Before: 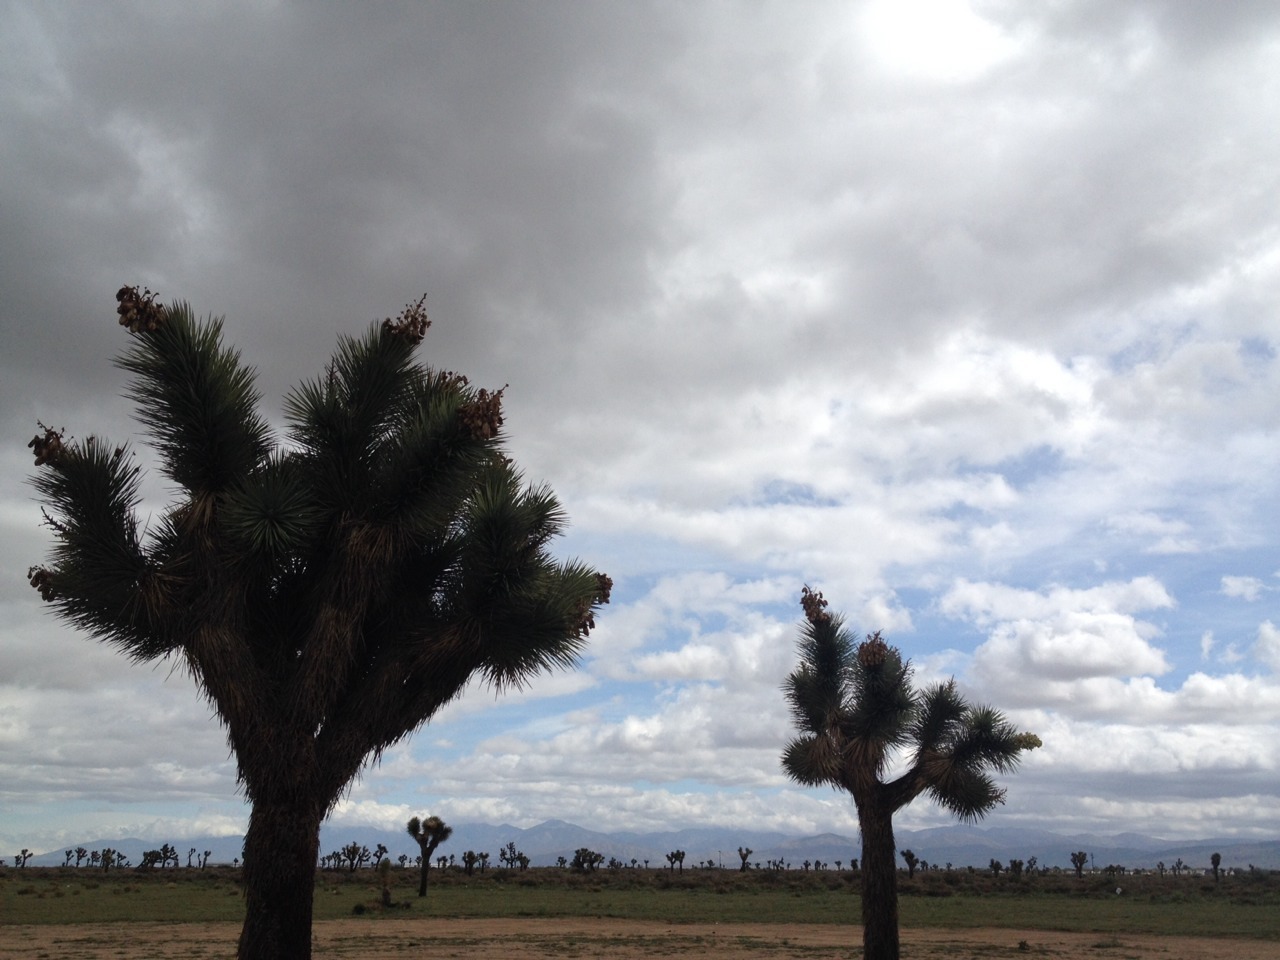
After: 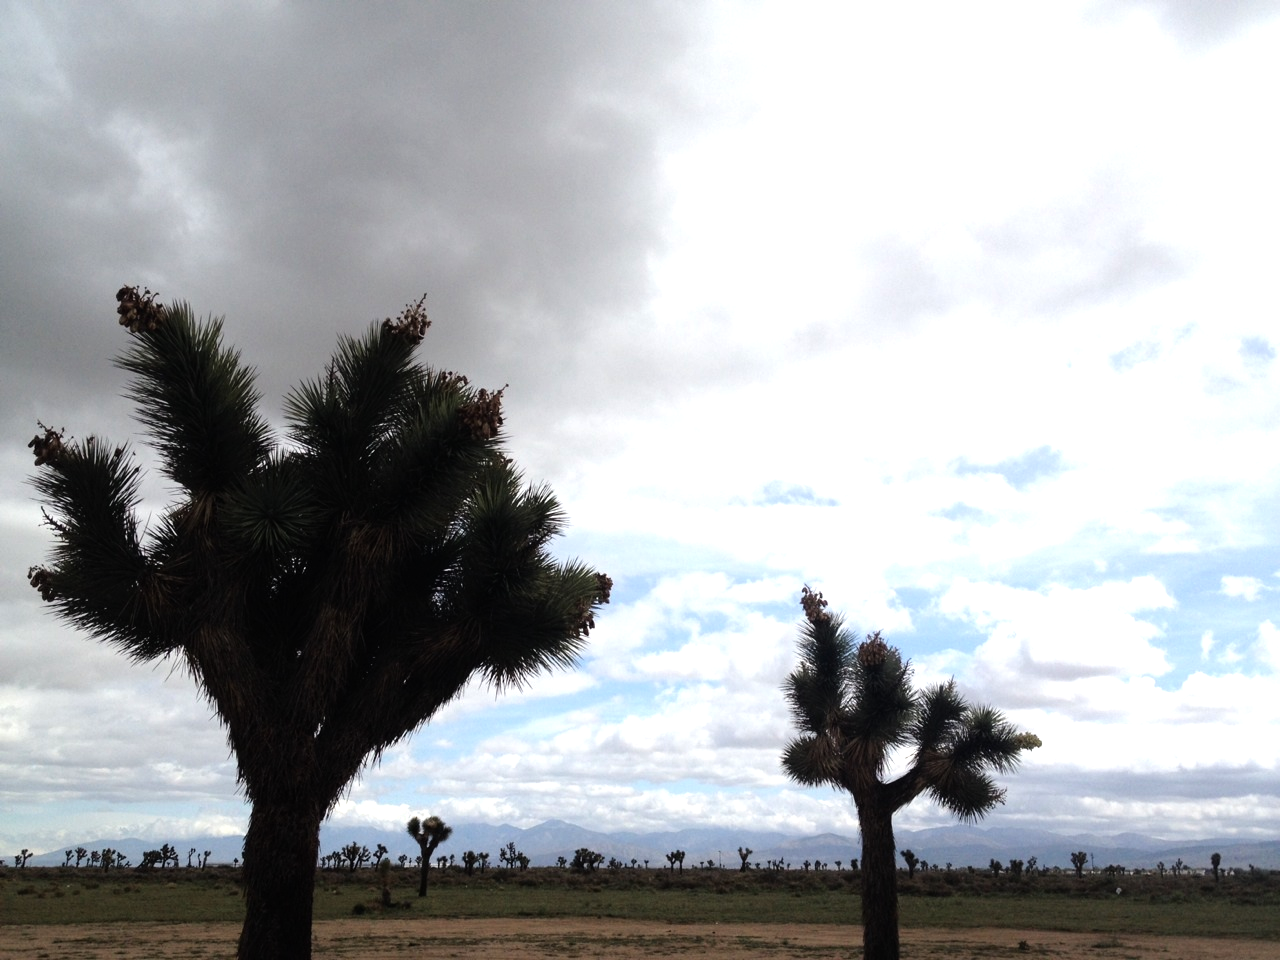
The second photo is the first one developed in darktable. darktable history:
tone equalizer: -8 EV -0.789 EV, -7 EV -0.718 EV, -6 EV -0.596 EV, -5 EV -0.415 EV, -3 EV 0.387 EV, -2 EV 0.6 EV, -1 EV 0.698 EV, +0 EV 0.768 EV, mask exposure compensation -0.494 EV
